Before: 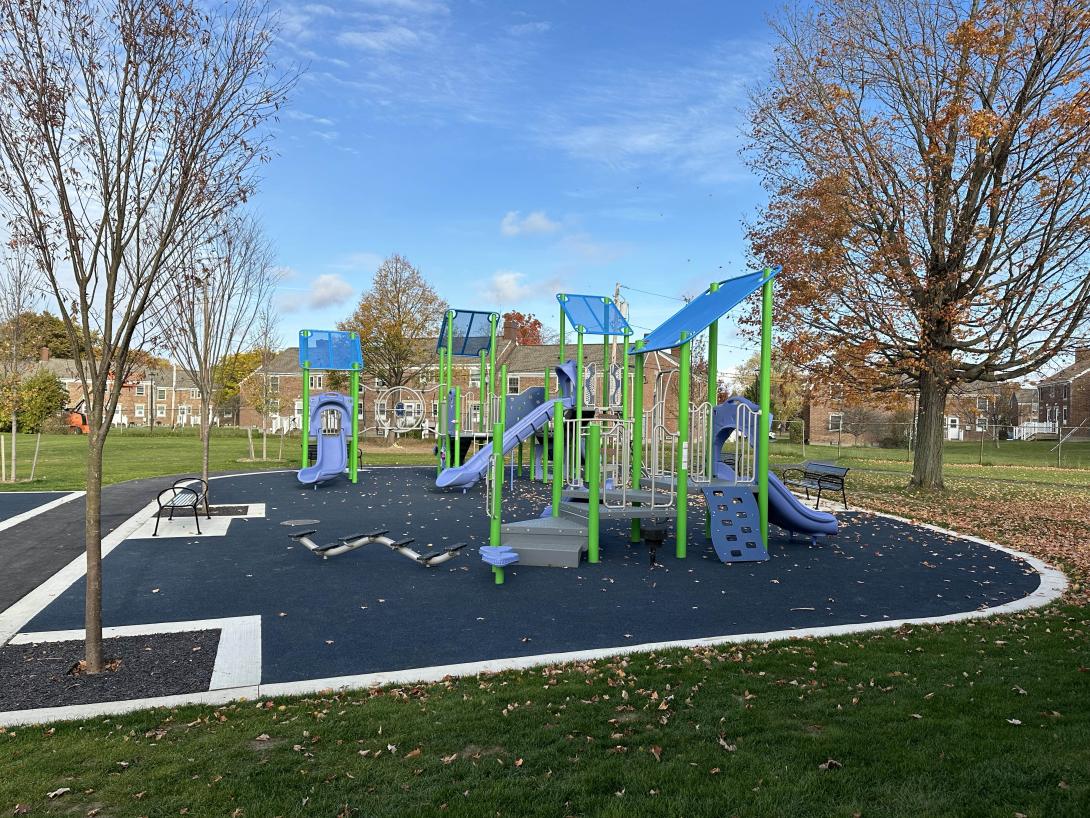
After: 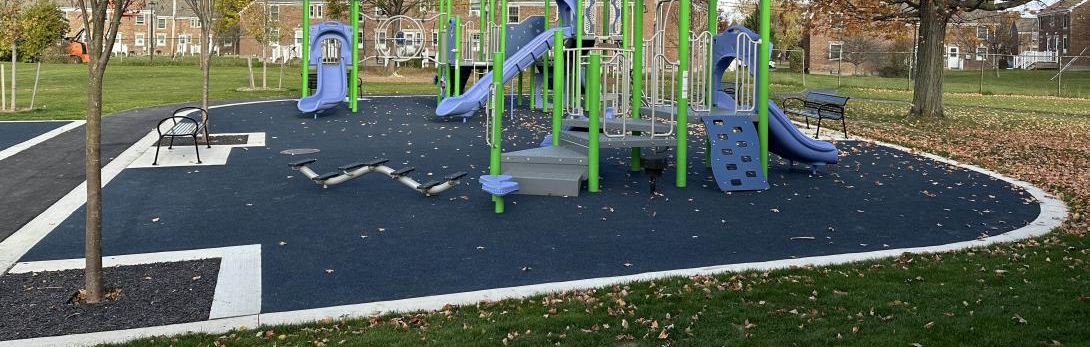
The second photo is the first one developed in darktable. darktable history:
crop: top 45.385%, bottom 12.171%
